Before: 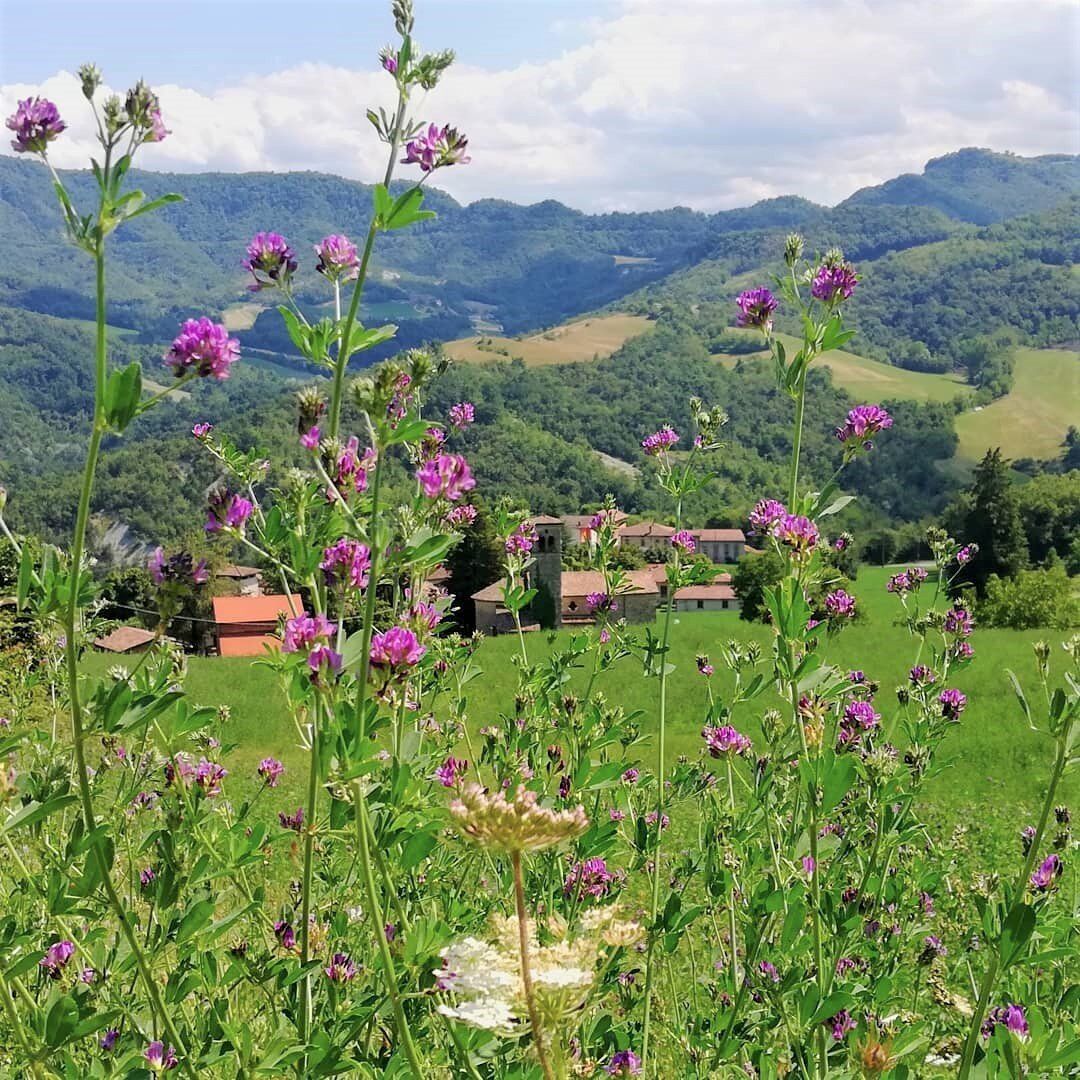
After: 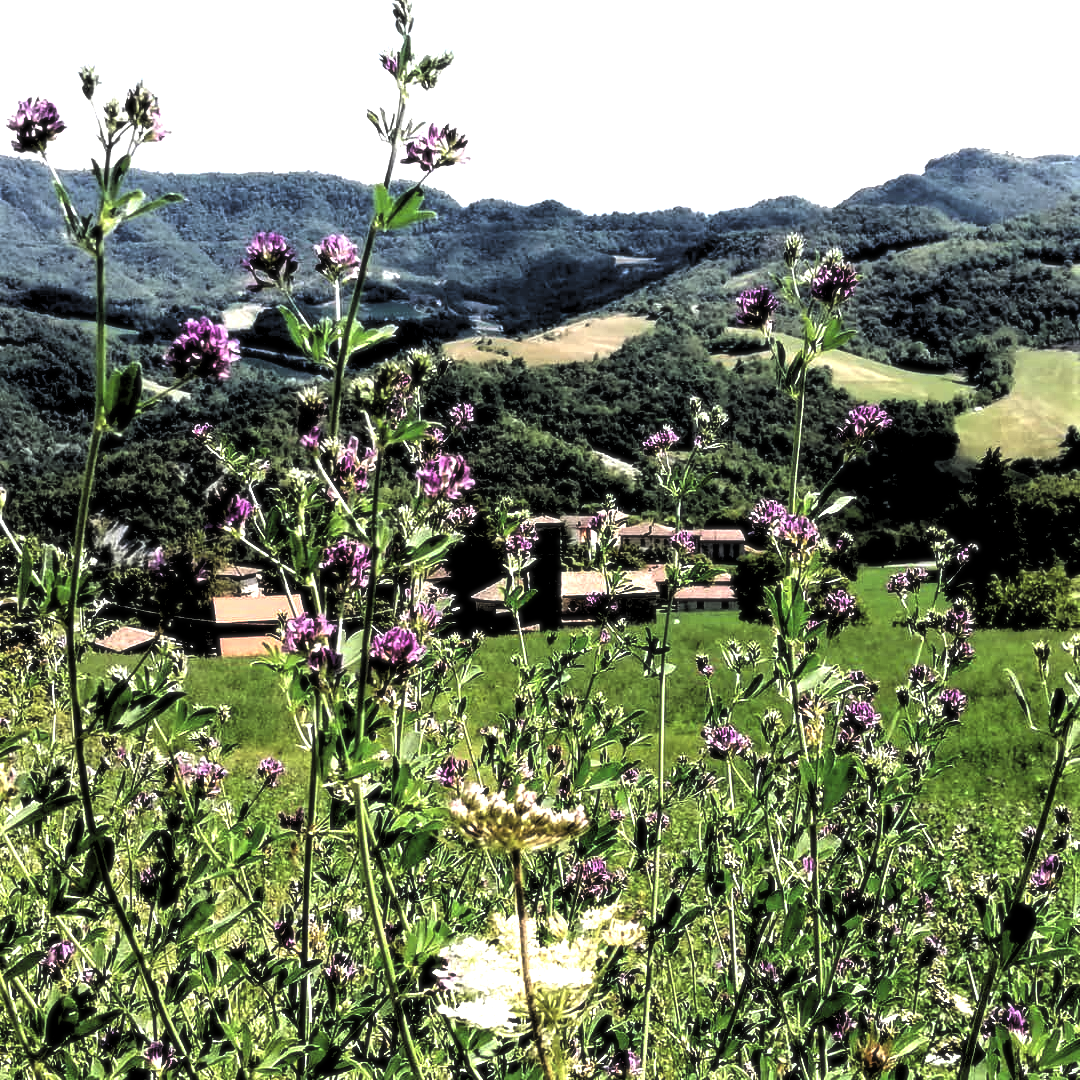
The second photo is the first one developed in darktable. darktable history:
soften: size 10%, saturation 50%, brightness 0.2 EV, mix 10%
haze removal: strength -0.05
exposure: black level correction 0.011, exposure 1.088 EV, compensate exposure bias true, compensate highlight preservation false
levels: levels [0.514, 0.759, 1]
